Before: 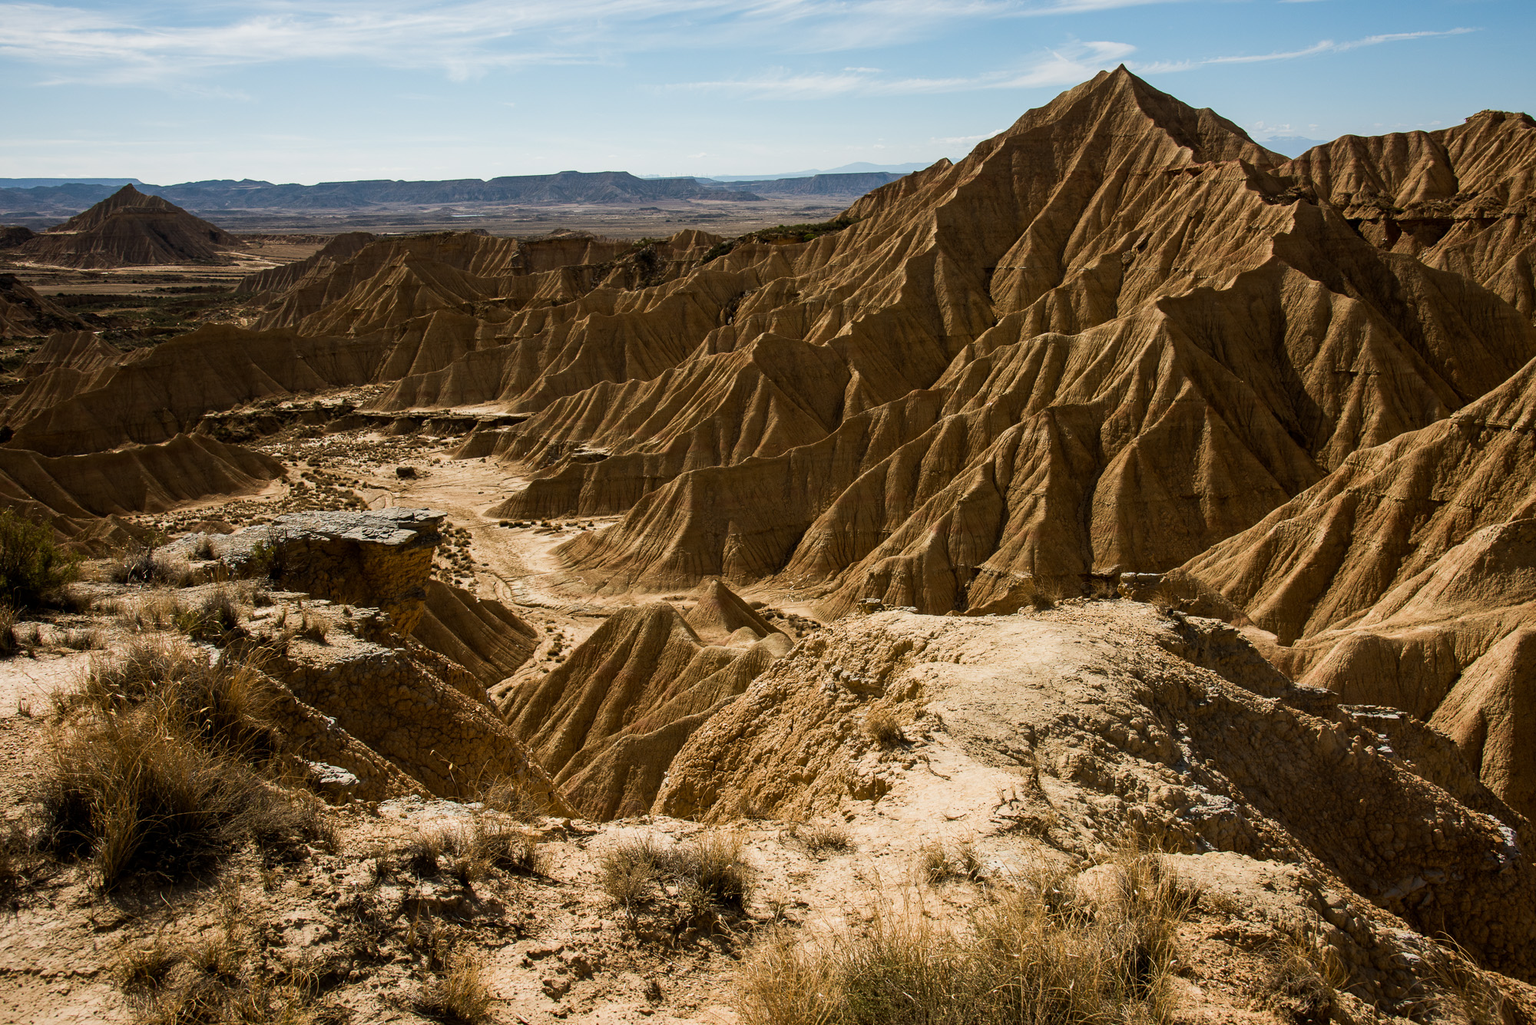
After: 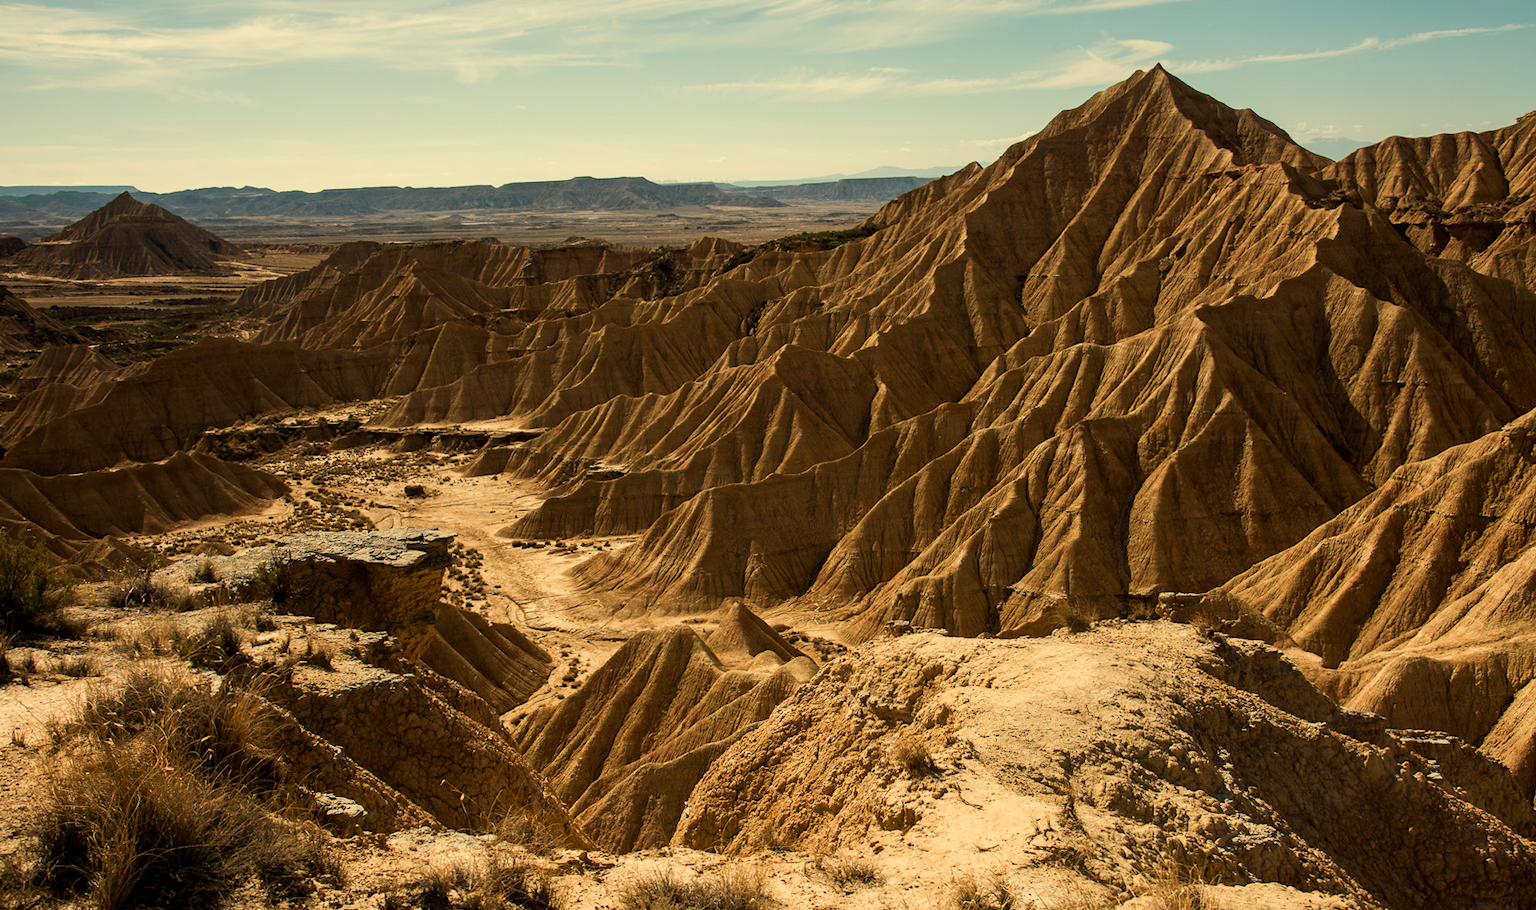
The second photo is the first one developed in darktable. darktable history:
white balance: red 1.08, blue 0.791
crop and rotate: angle 0.2°, left 0.275%, right 3.127%, bottom 14.18%
